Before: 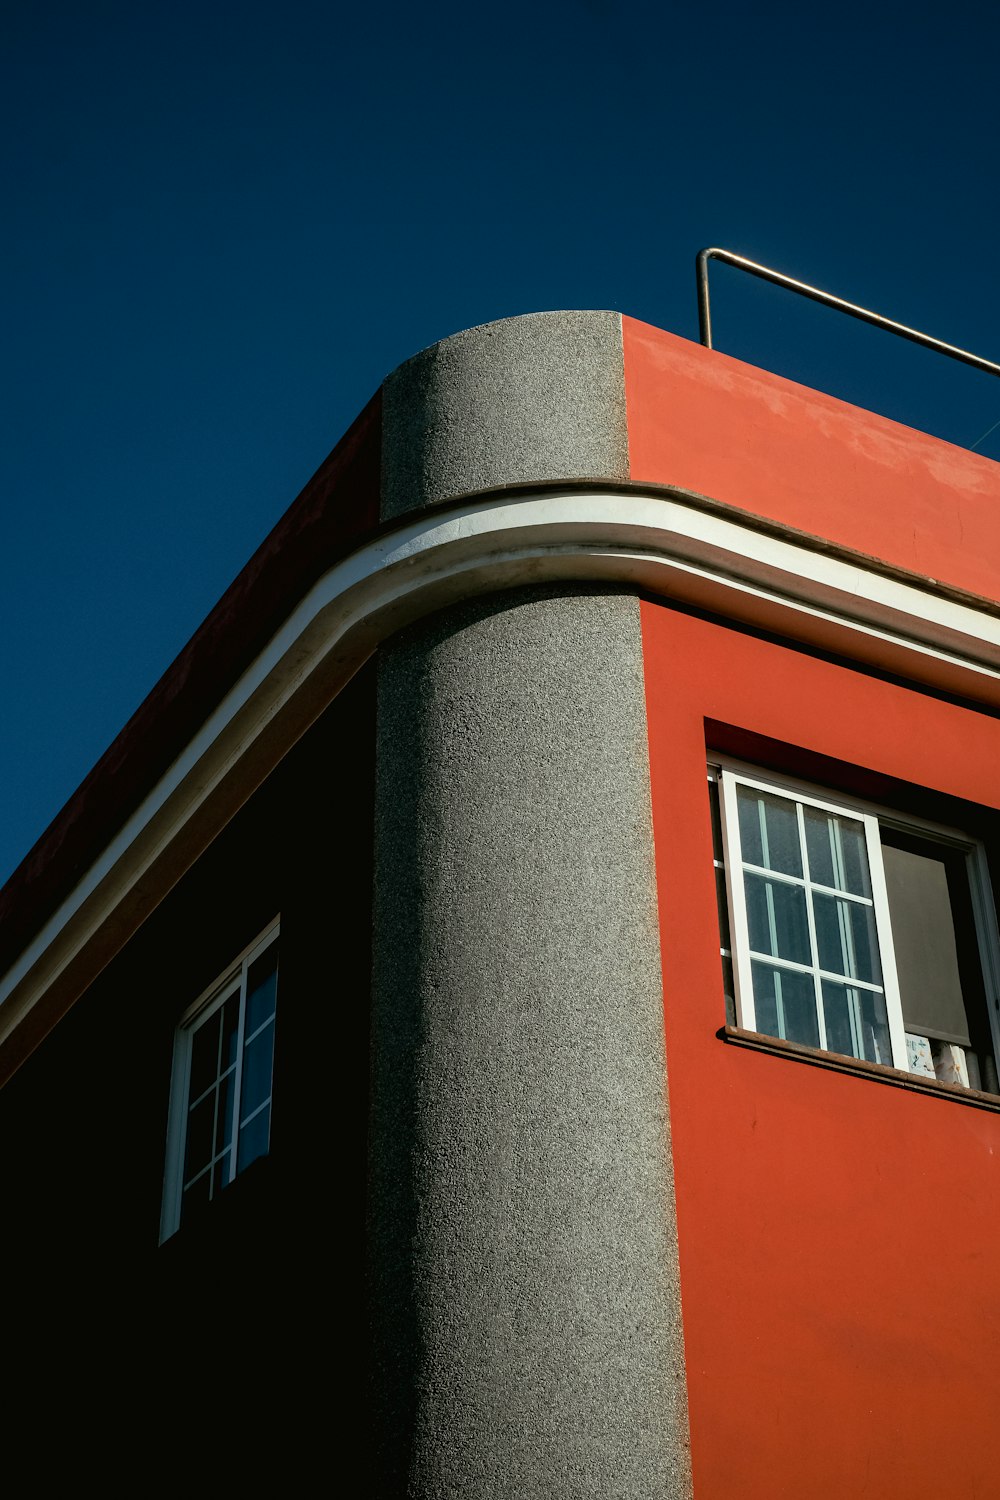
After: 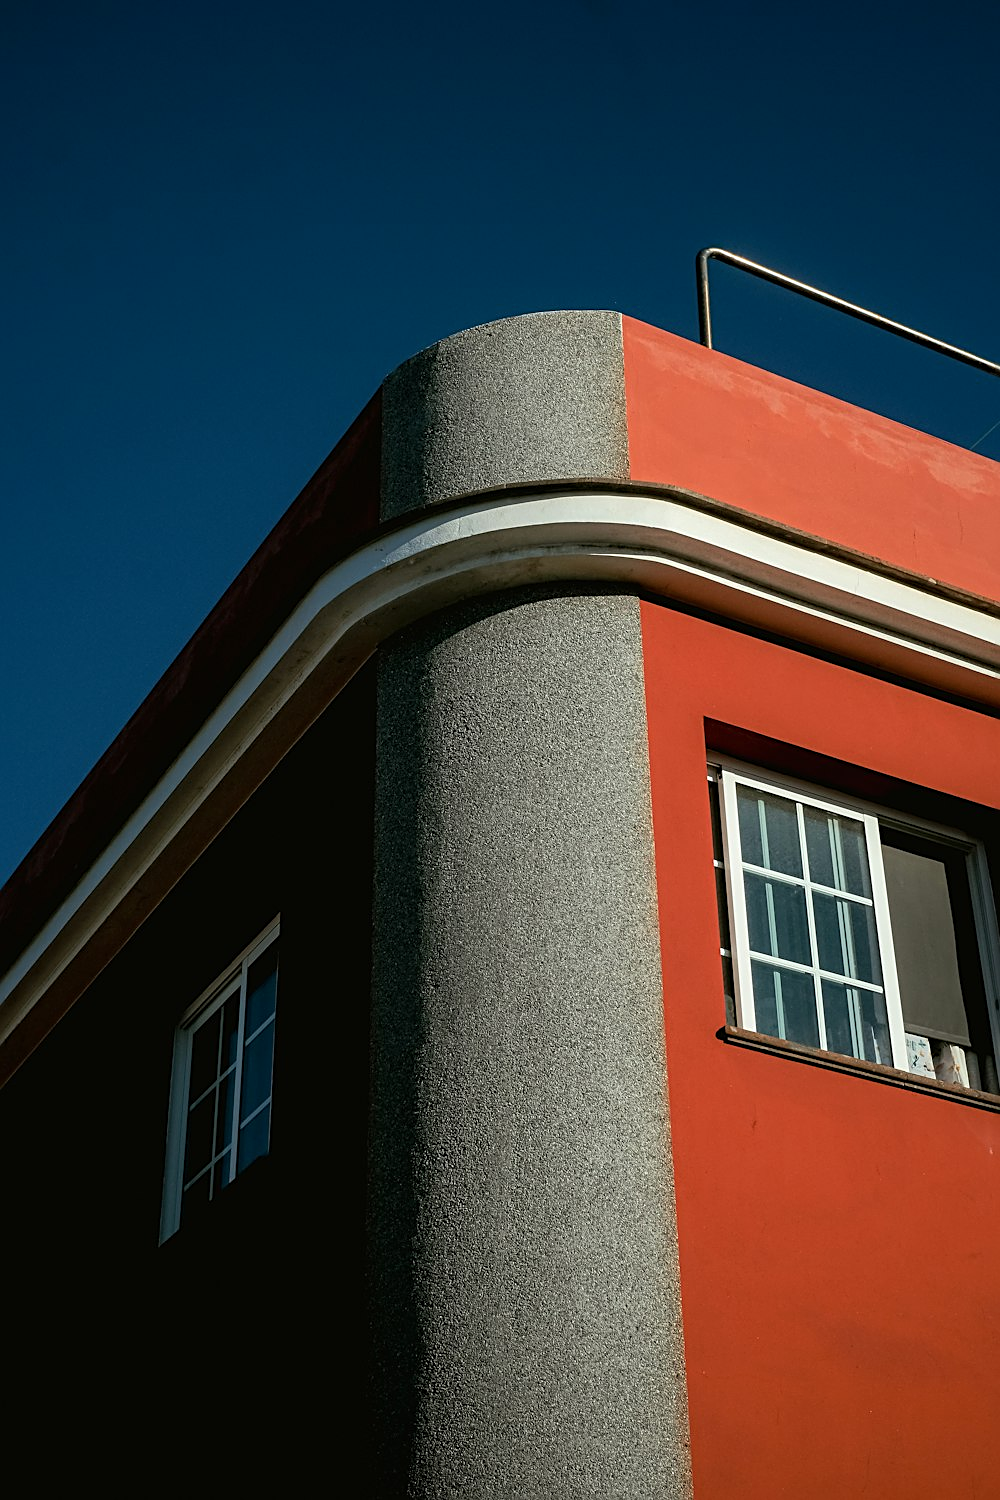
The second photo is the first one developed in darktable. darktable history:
color balance: input saturation 99%
sharpen: on, module defaults
